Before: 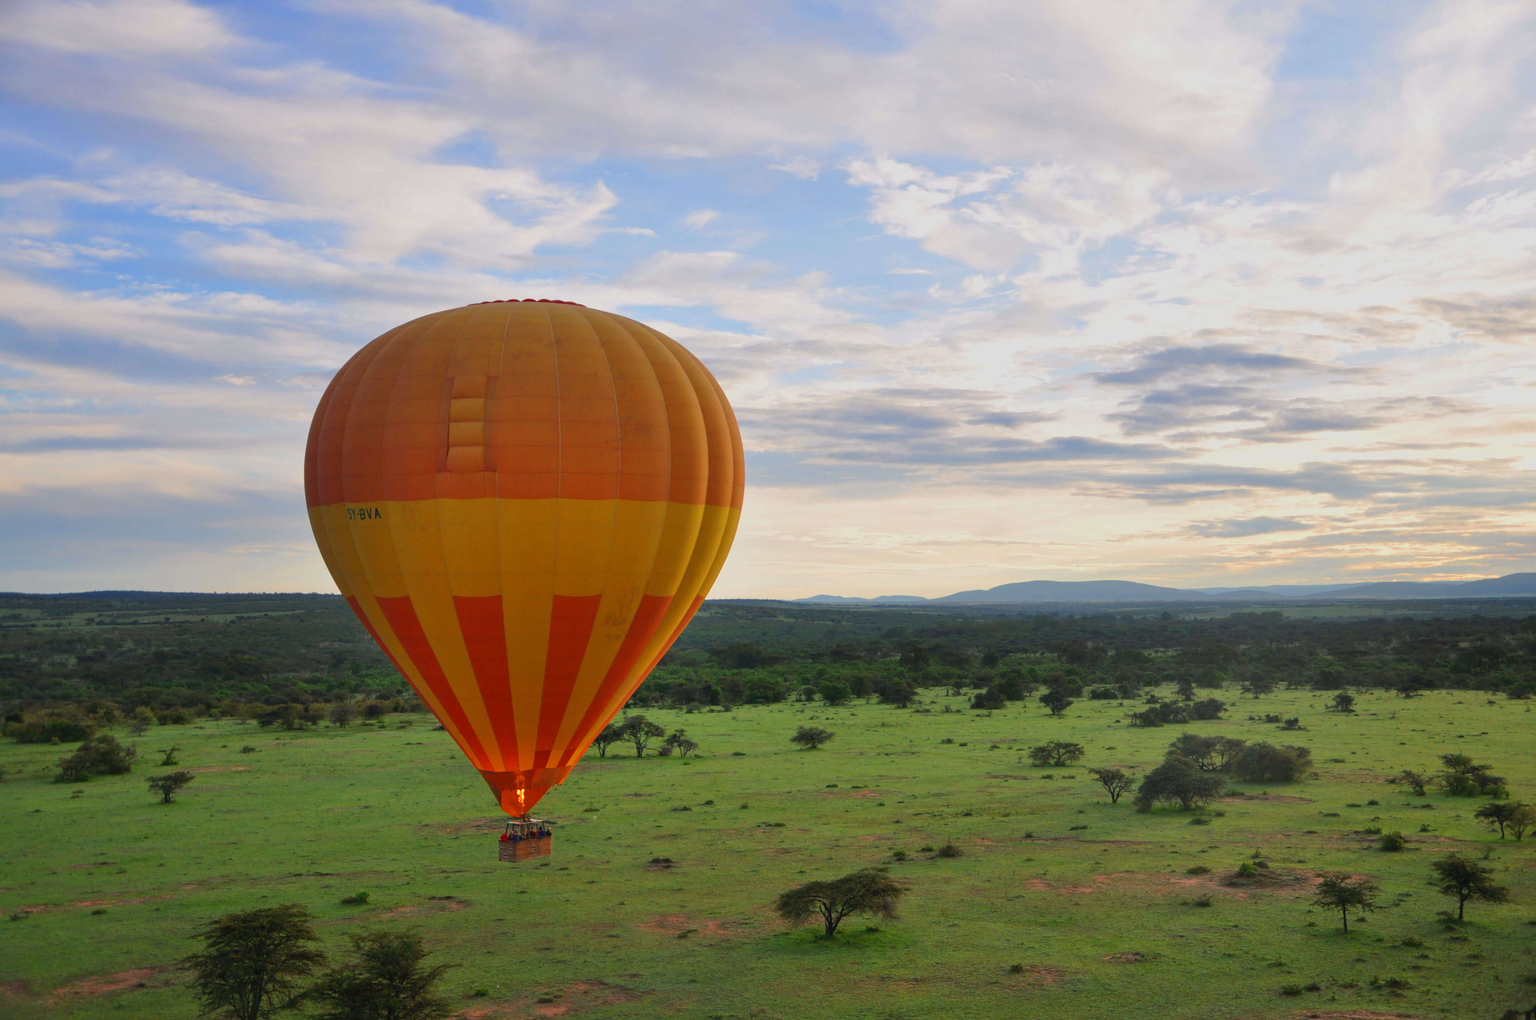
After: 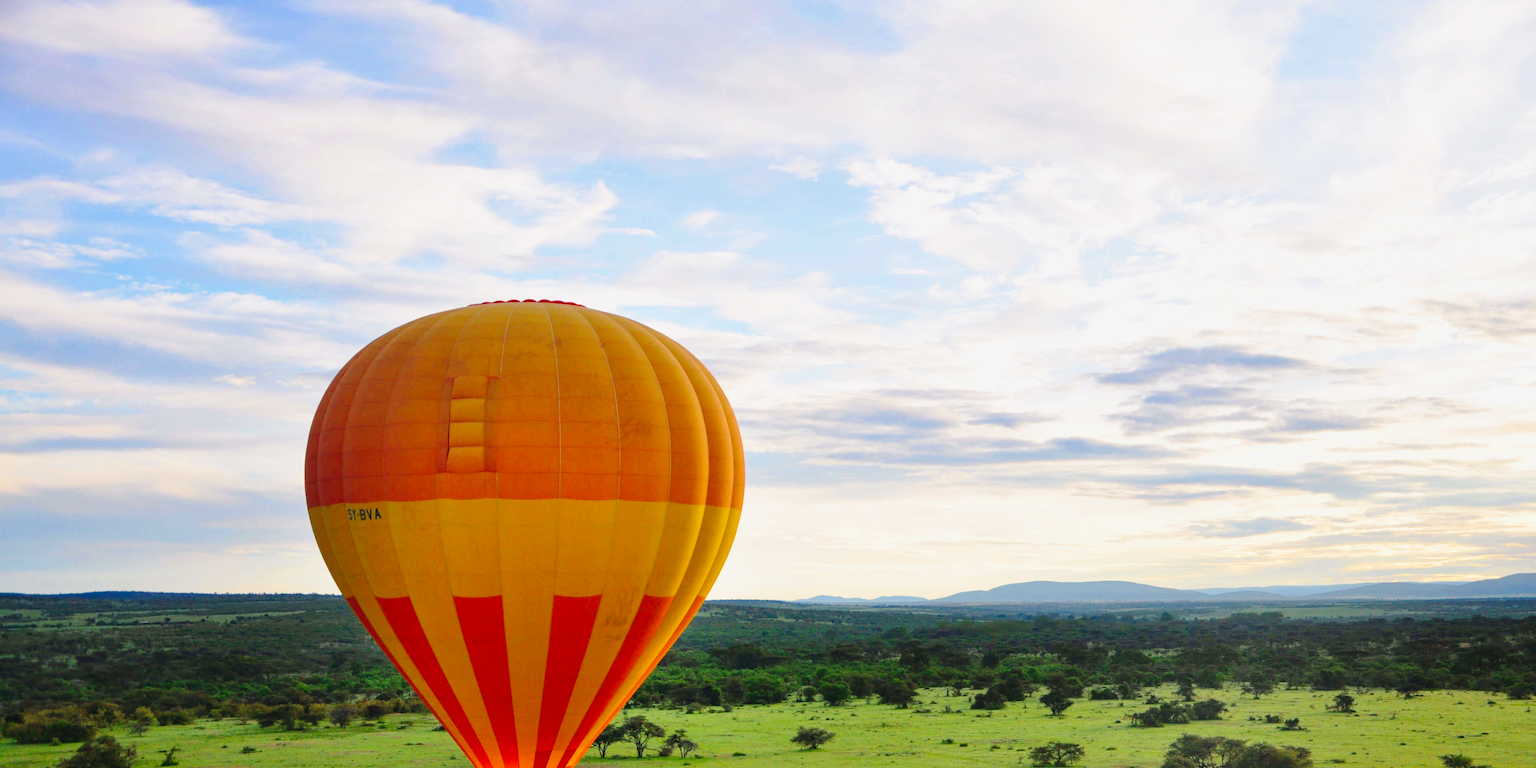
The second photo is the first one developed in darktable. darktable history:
haze removal: compatibility mode true, adaptive false
base curve: curves: ch0 [(0, 0) (0.028, 0.03) (0.121, 0.232) (0.46, 0.748) (0.859, 0.968) (1, 1)], preserve colors none
crop: bottom 24.655%
